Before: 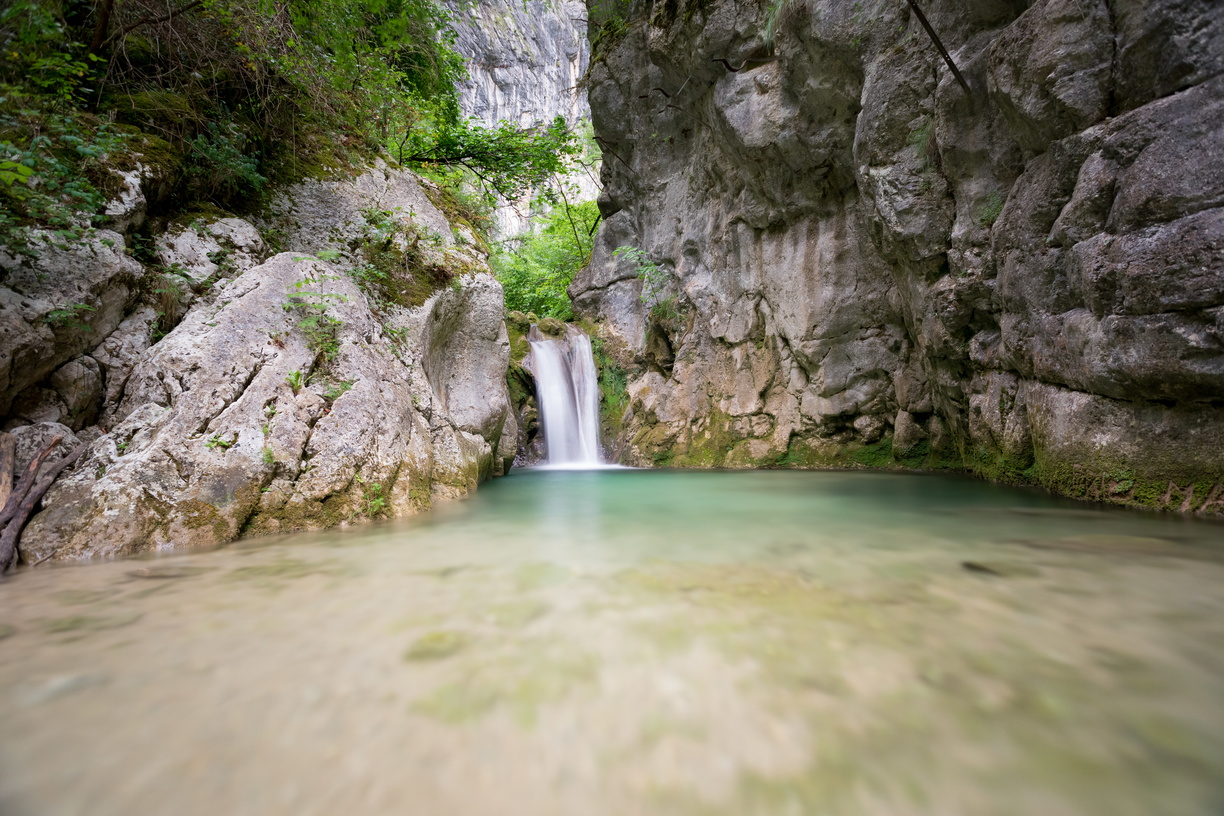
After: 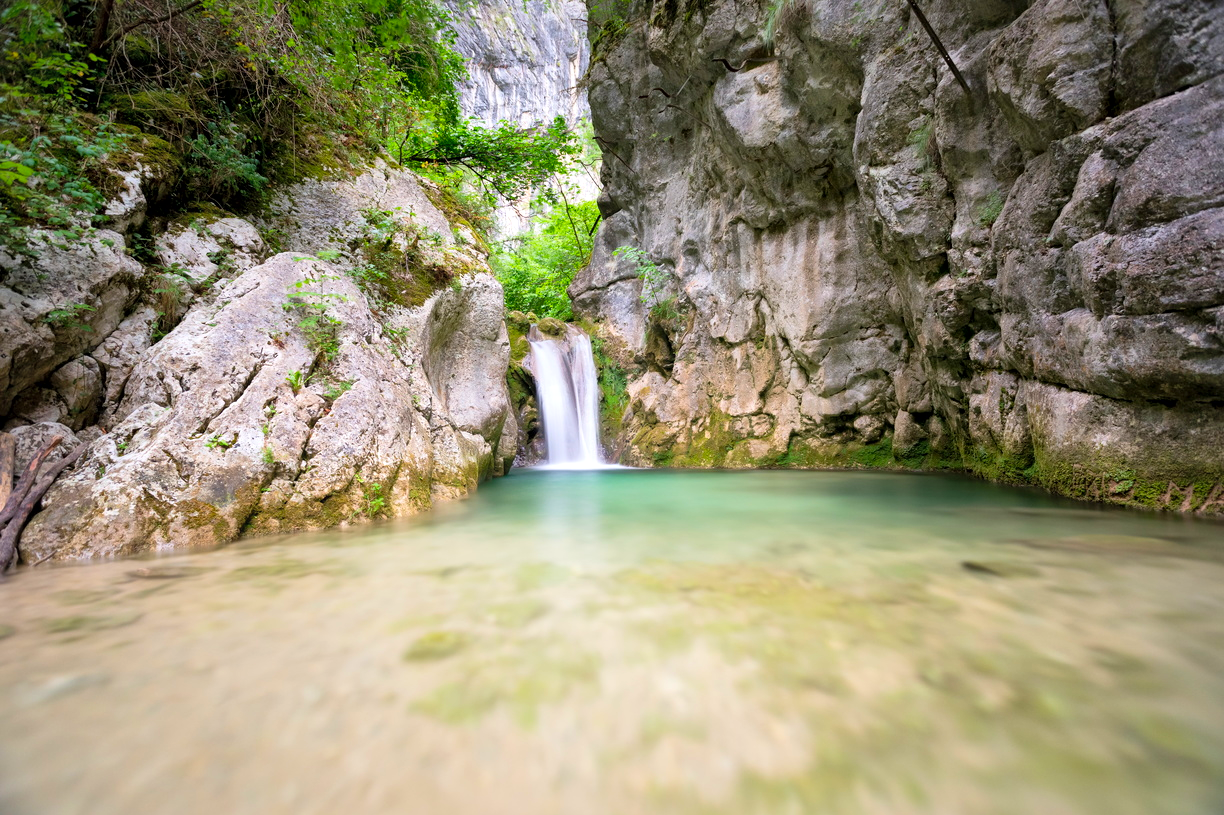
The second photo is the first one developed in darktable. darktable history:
local contrast: mode bilateral grid, contrast 20, coarseness 50, detail 150%, midtone range 0.2
crop: bottom 0.071%
contrast brightness saturation: contrast 0.07, brightness 0.18, saturation 0.4
